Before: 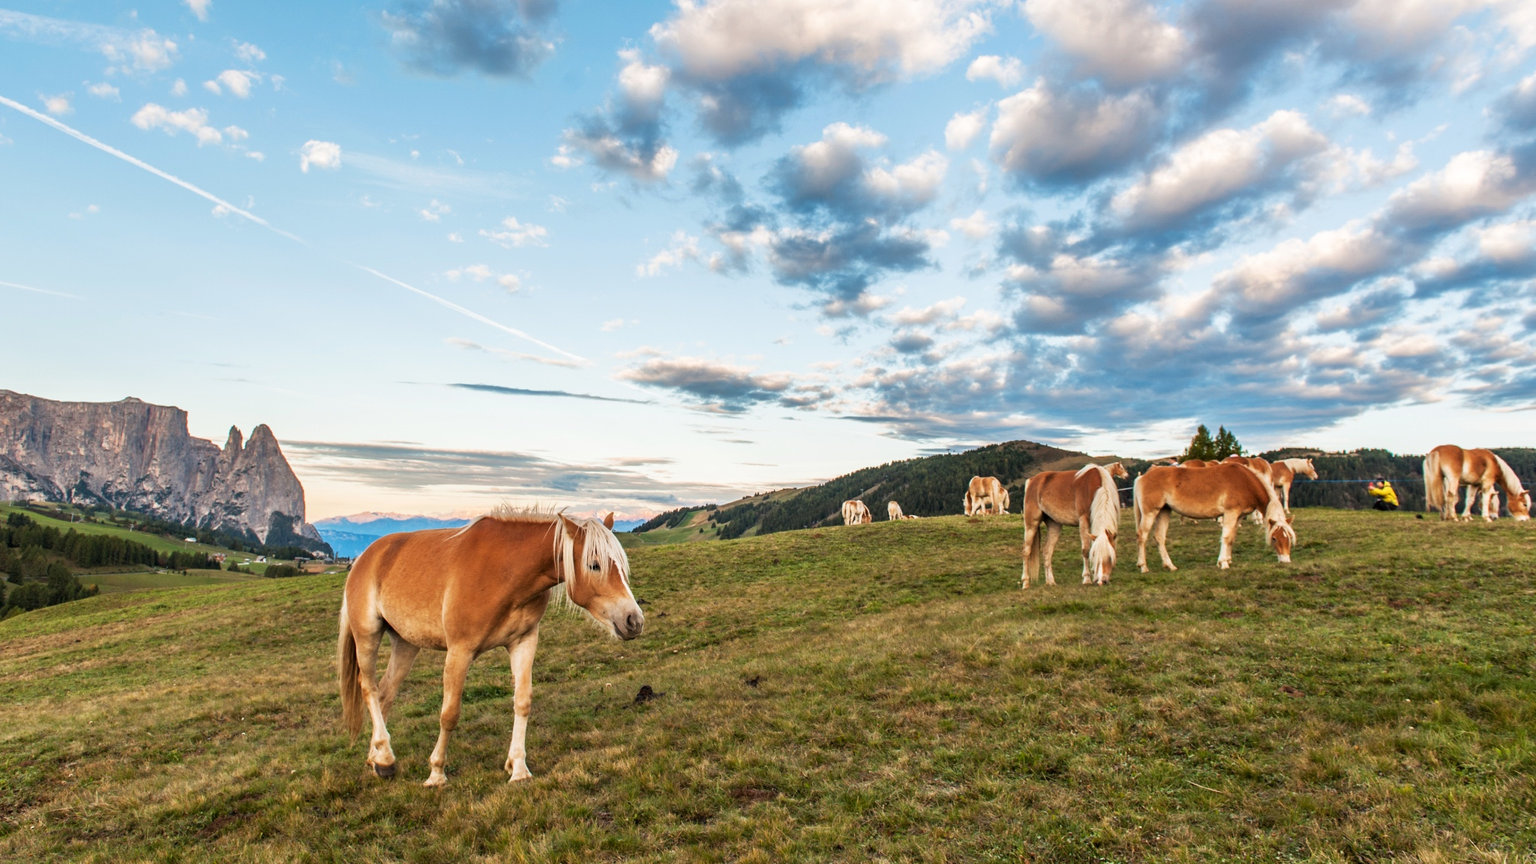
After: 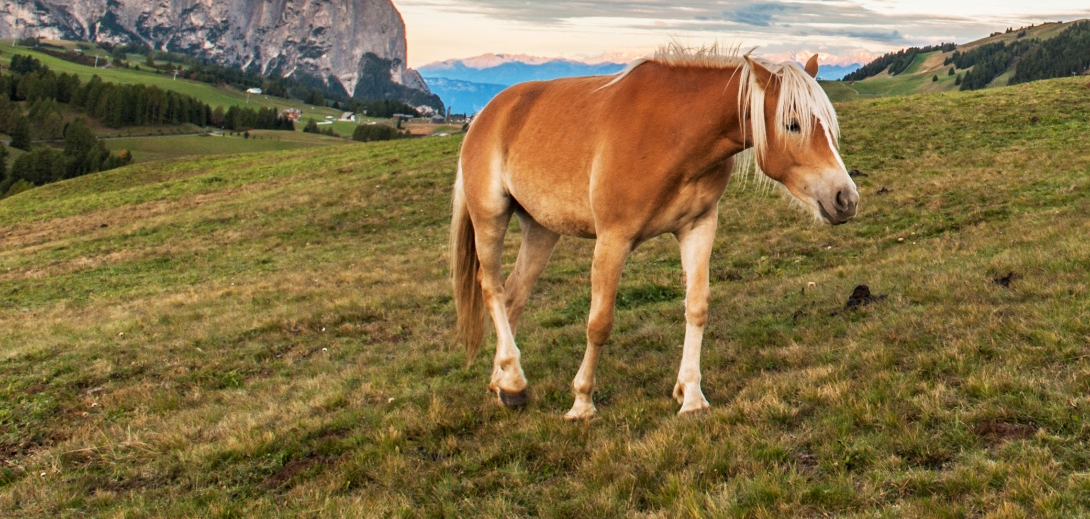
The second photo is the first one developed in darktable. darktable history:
crop and rotate: top 54.65%, right 46.736%, bottom 0.227%
